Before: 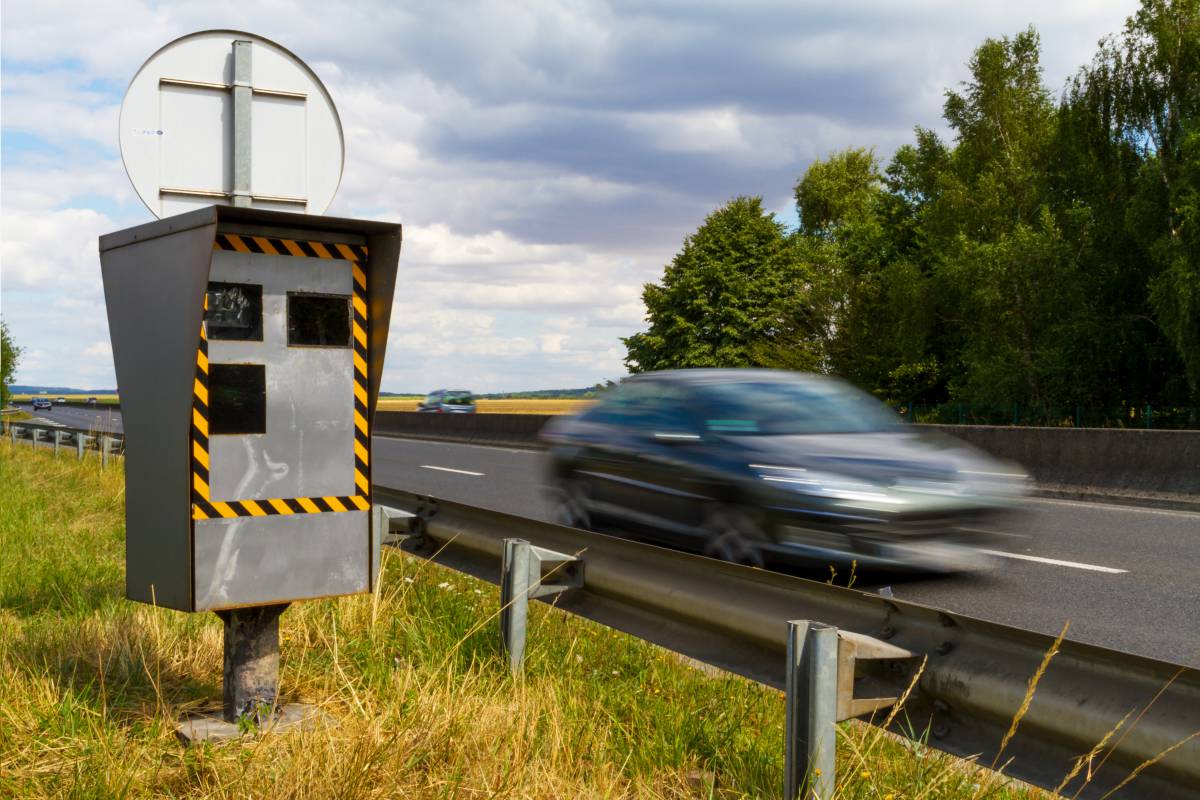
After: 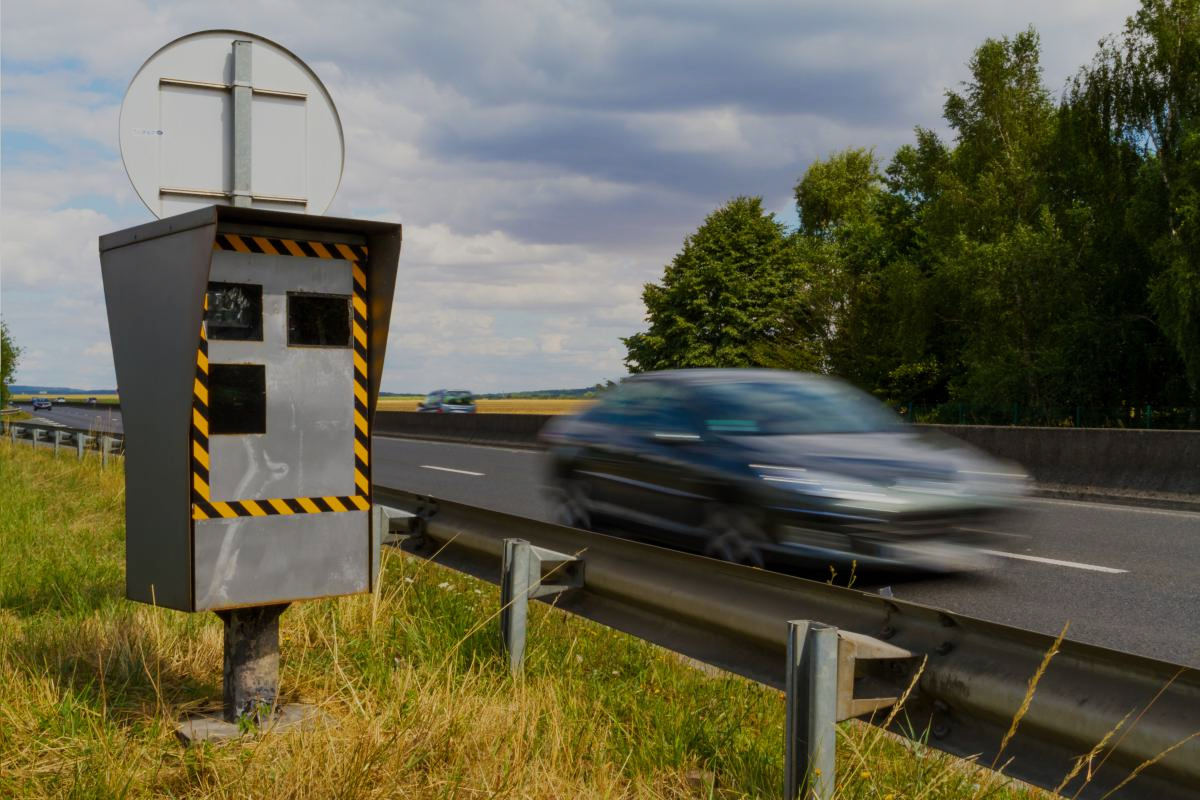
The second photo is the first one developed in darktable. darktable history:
exposure: black level correction 0, exposure -0.721 EV, compensate highlight preservation false
base curve: curves: ch0 [(0, 0) (0.235, 0.266) (0.503, 0.496) (0.786, 0.72) (1, 1)]
